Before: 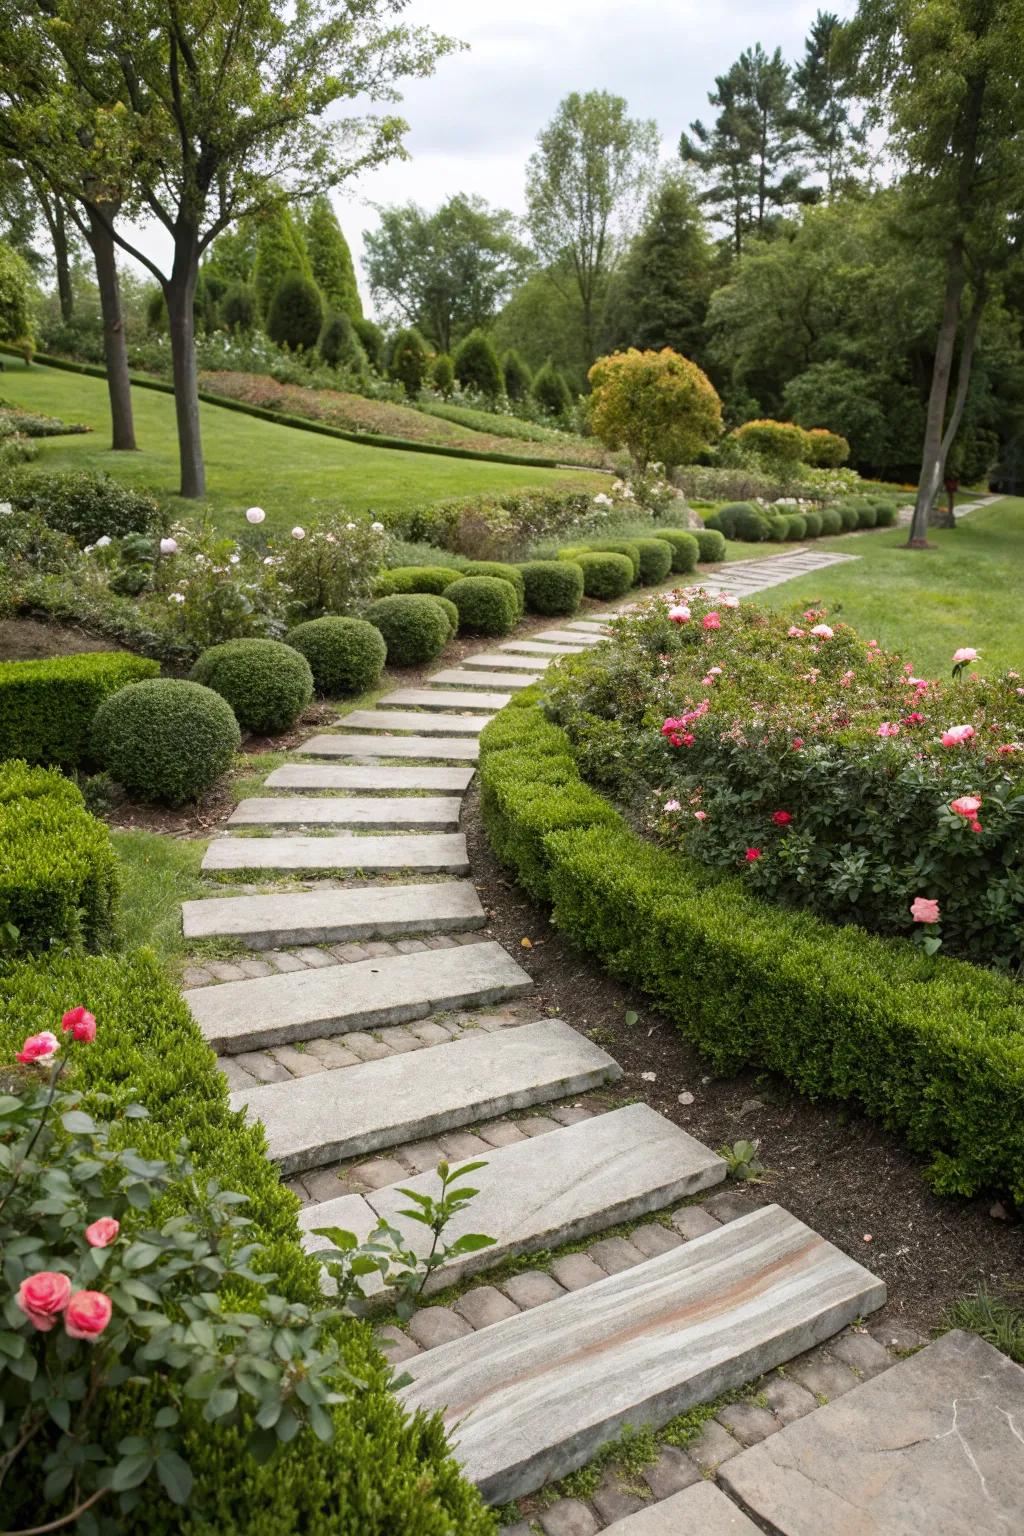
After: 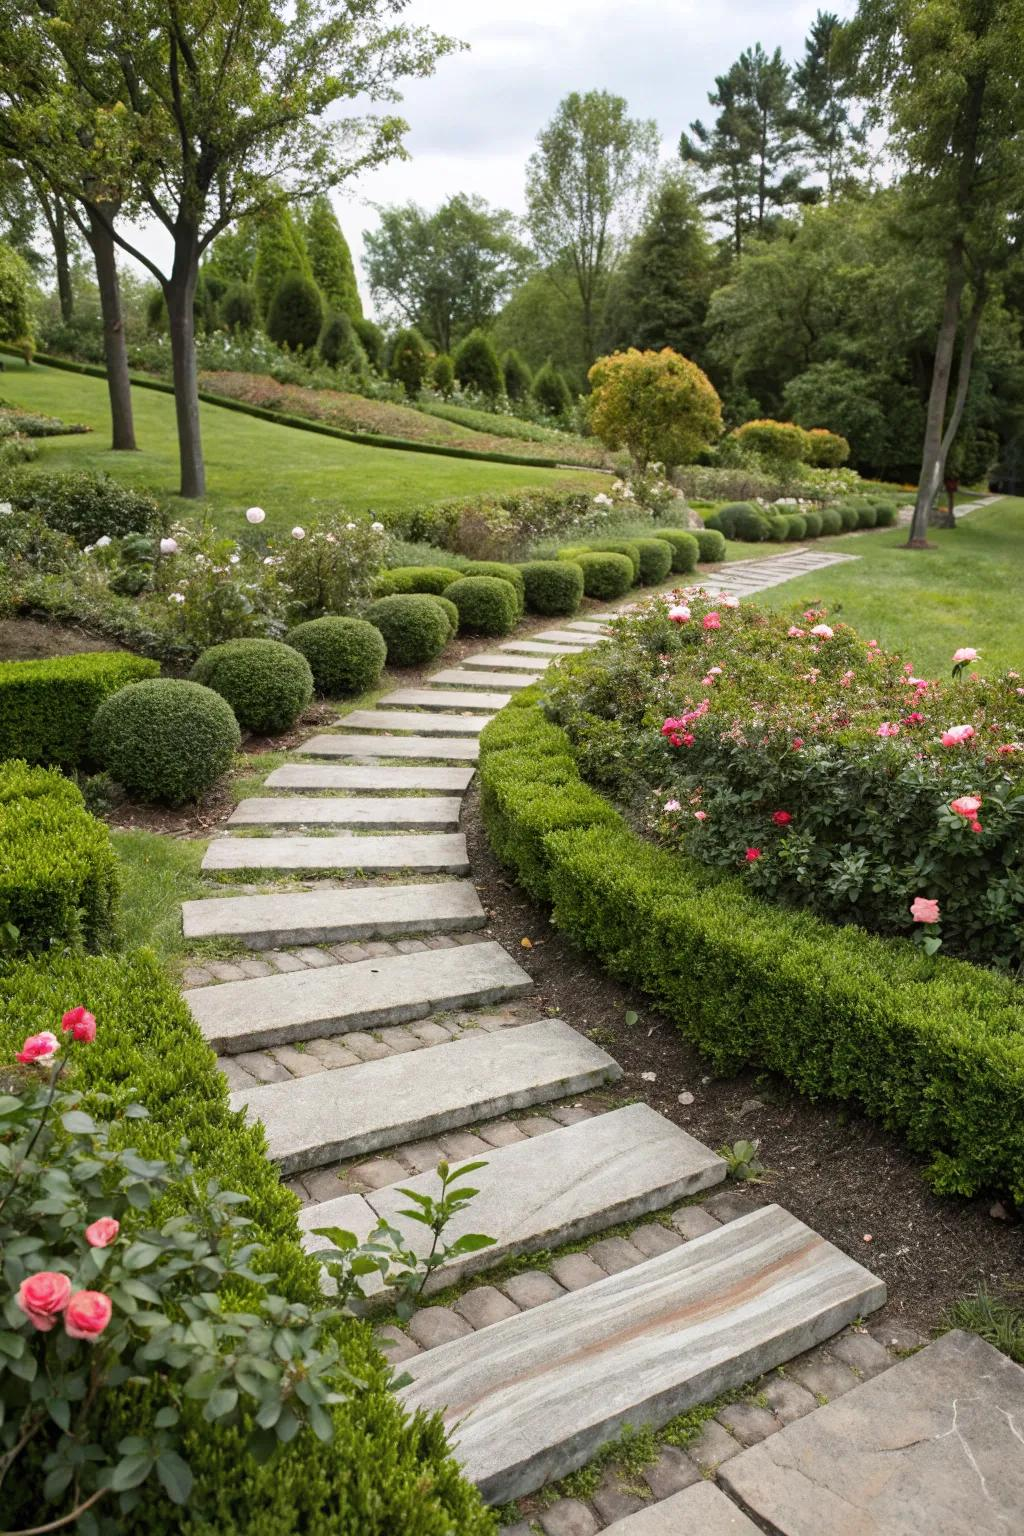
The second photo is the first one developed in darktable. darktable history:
shadows and highlights: shadows 37.53, highlights -27.5, soften with gaussian
